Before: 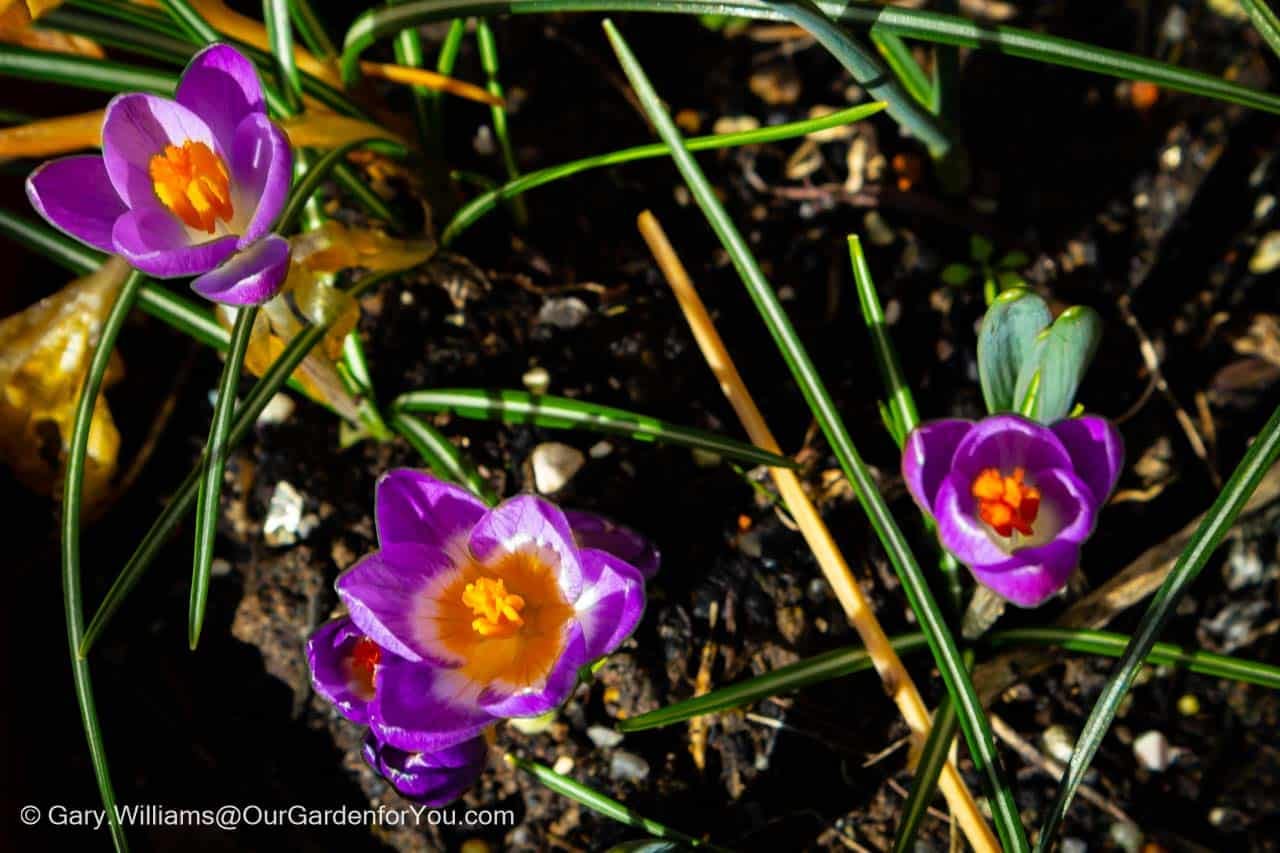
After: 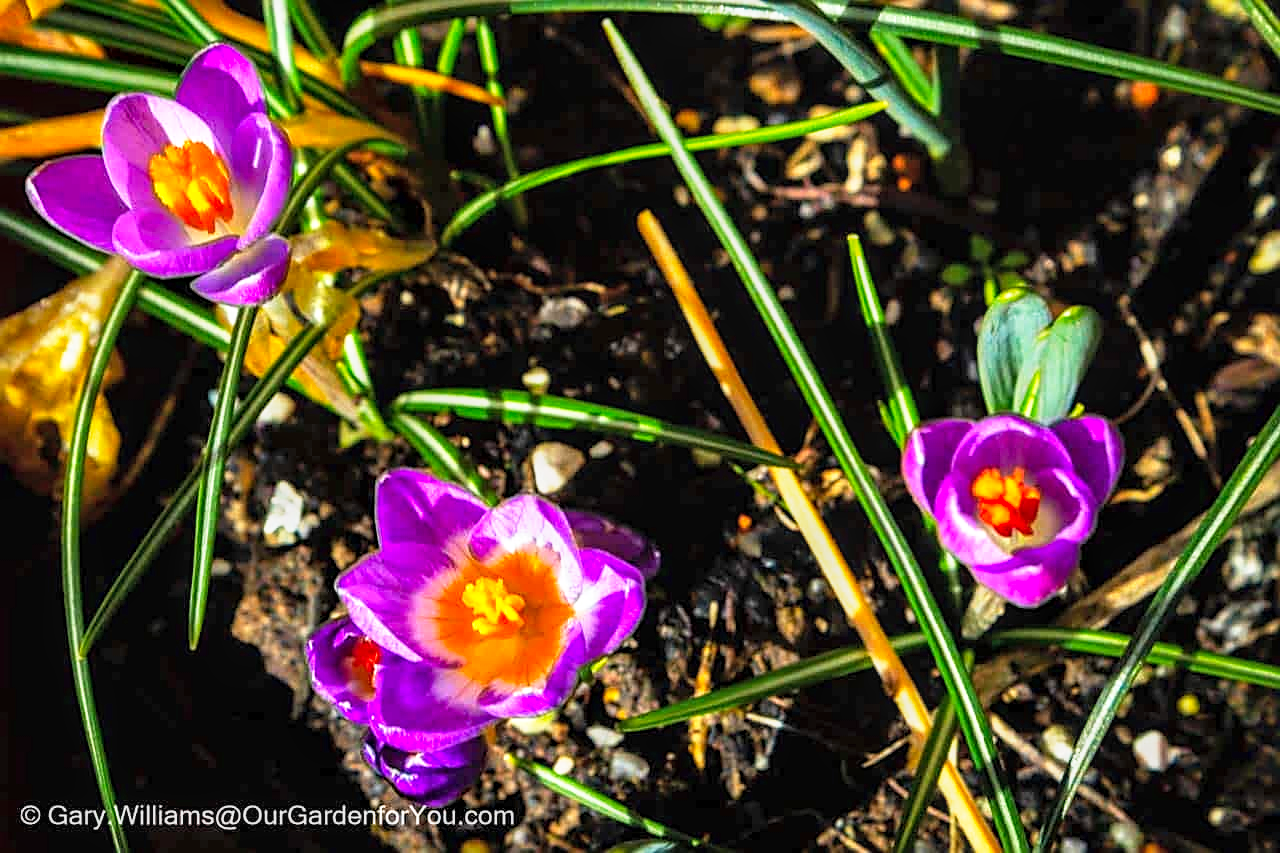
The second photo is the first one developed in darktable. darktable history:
contrast brightness saturation: brightness 0.093, saturation 0.192
local contrast: on, module defaults
base curve: curves: ch0 [(0, 0) (0.557, 0.834) (1, 1)], preserve colors none
sharpen: on, module defaults
